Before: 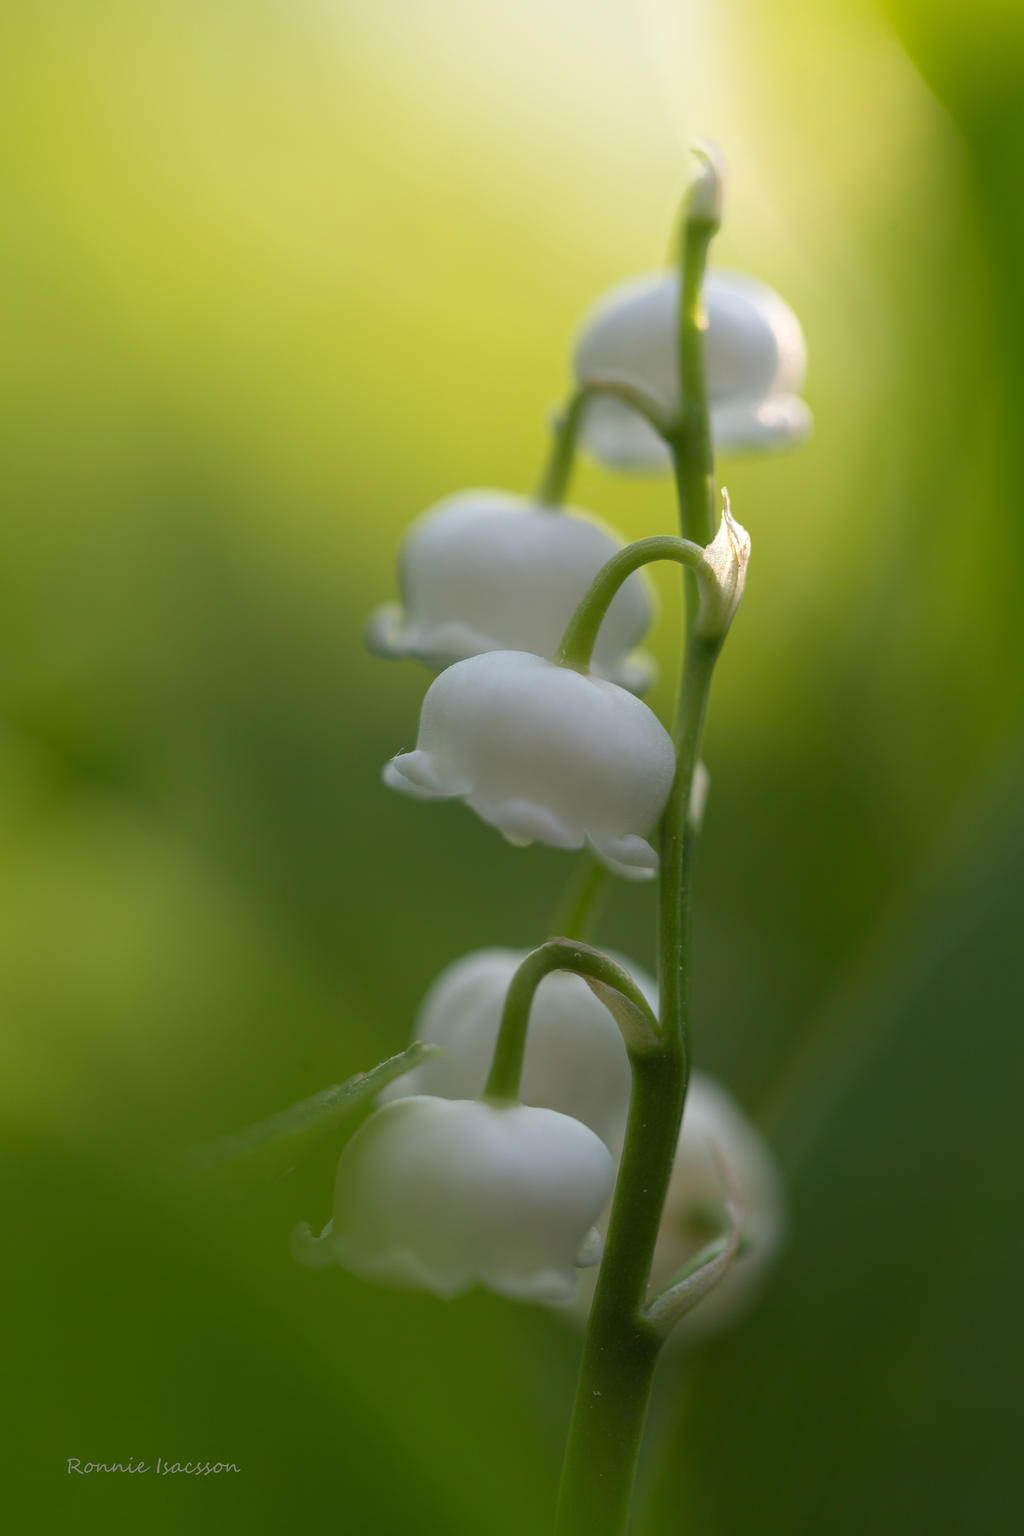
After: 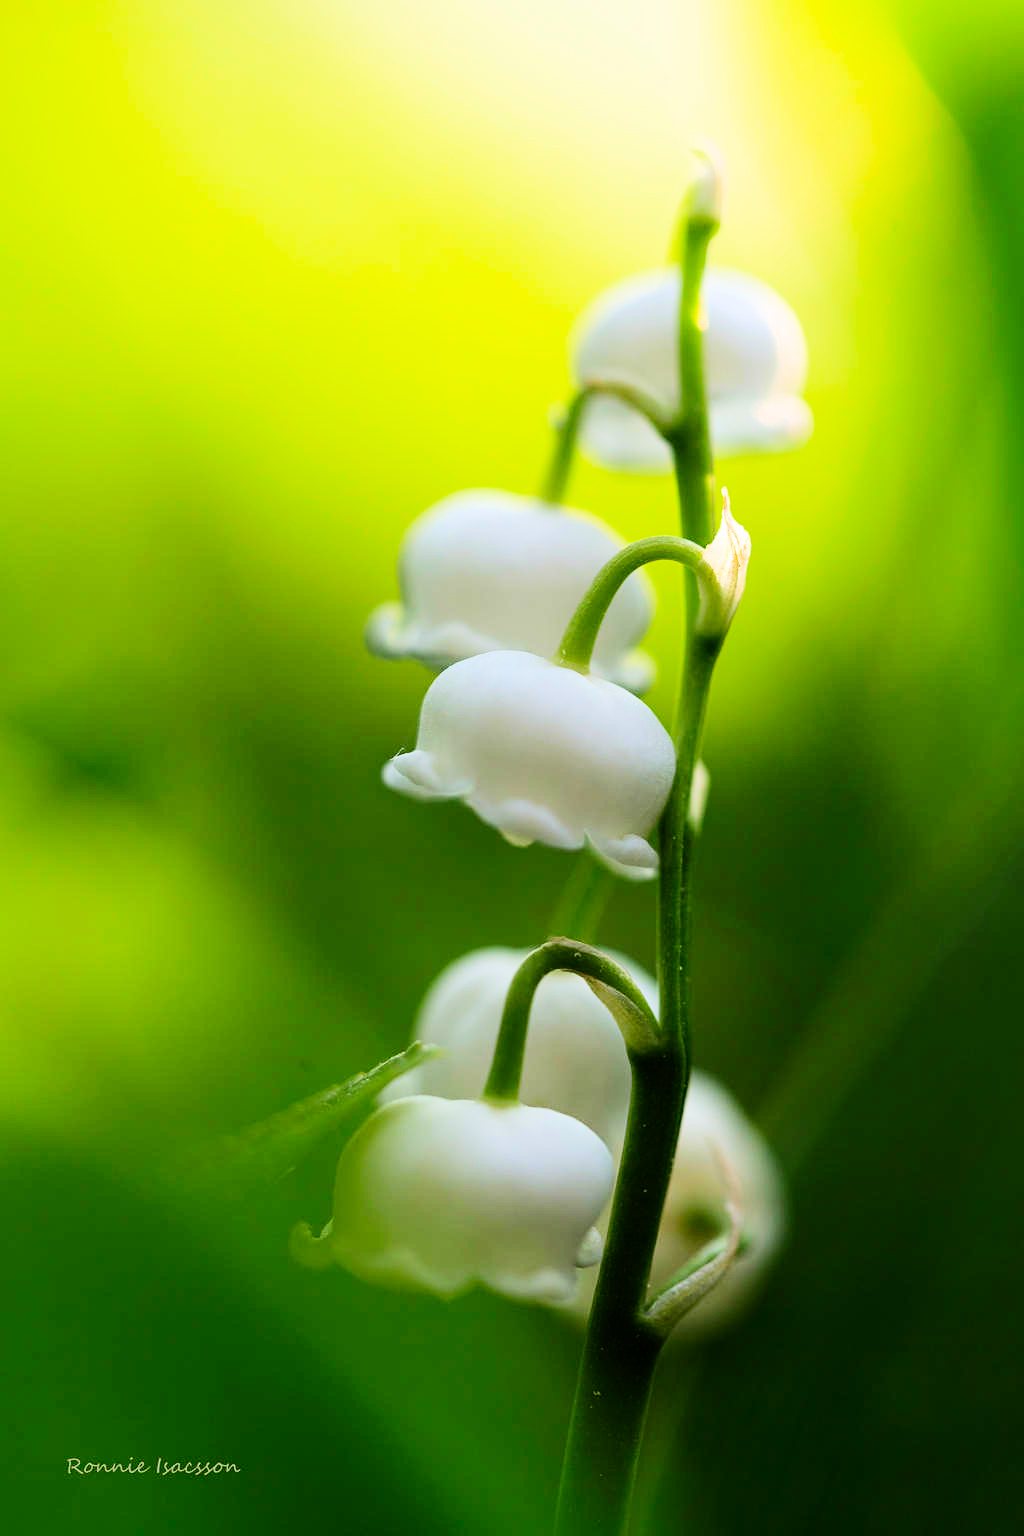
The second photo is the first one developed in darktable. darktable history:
sharpen: amount 0.207
filmic rgb: black relative exposure -4.97 EV, white relative exposure 3.97 EV, hardness 2.89, contrast 1.4
exposure: exposure 1.062 EV, compensate highlight preservation false
contrast brightness saturation: contrast 0.167, saturation 0.328
tone curve: curves: ch0 [(0, 0) (0.153, 0.056) (1, 1)], preserve colors none
